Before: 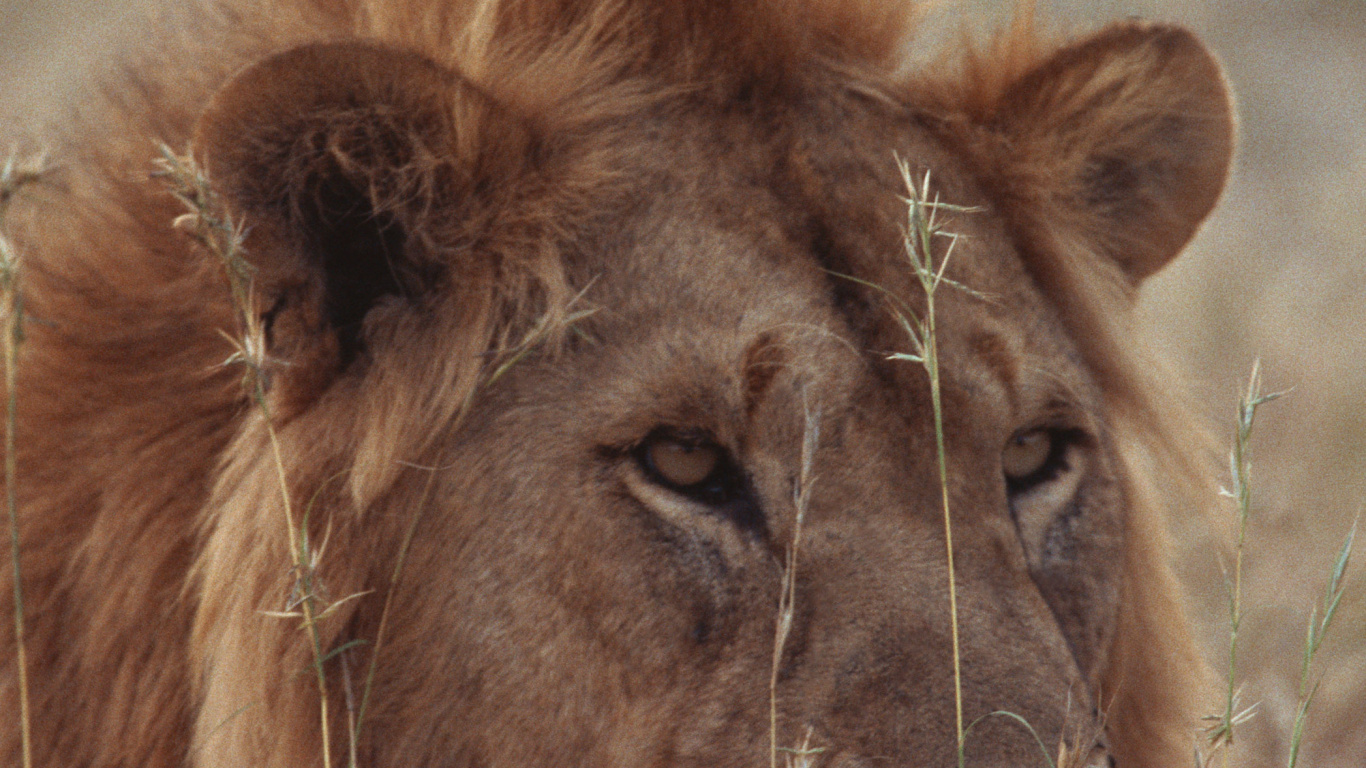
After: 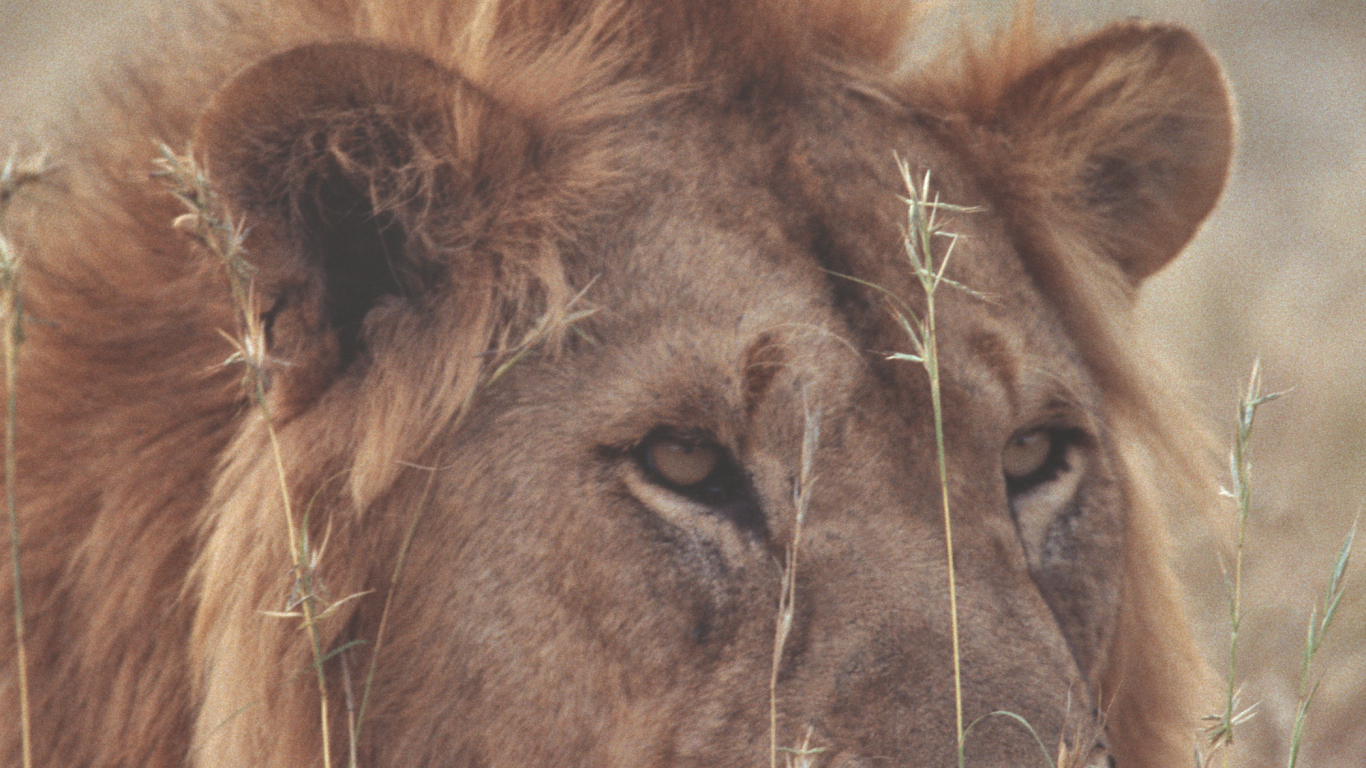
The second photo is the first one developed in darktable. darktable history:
shadows and highlights: radius 111.76, shadows 51, white point adjustment 9.13, highlights -3.52, soften with gaussian
exposure: black level correction -0.022, exposure -0.037 EV, compensate highlight preservation false
